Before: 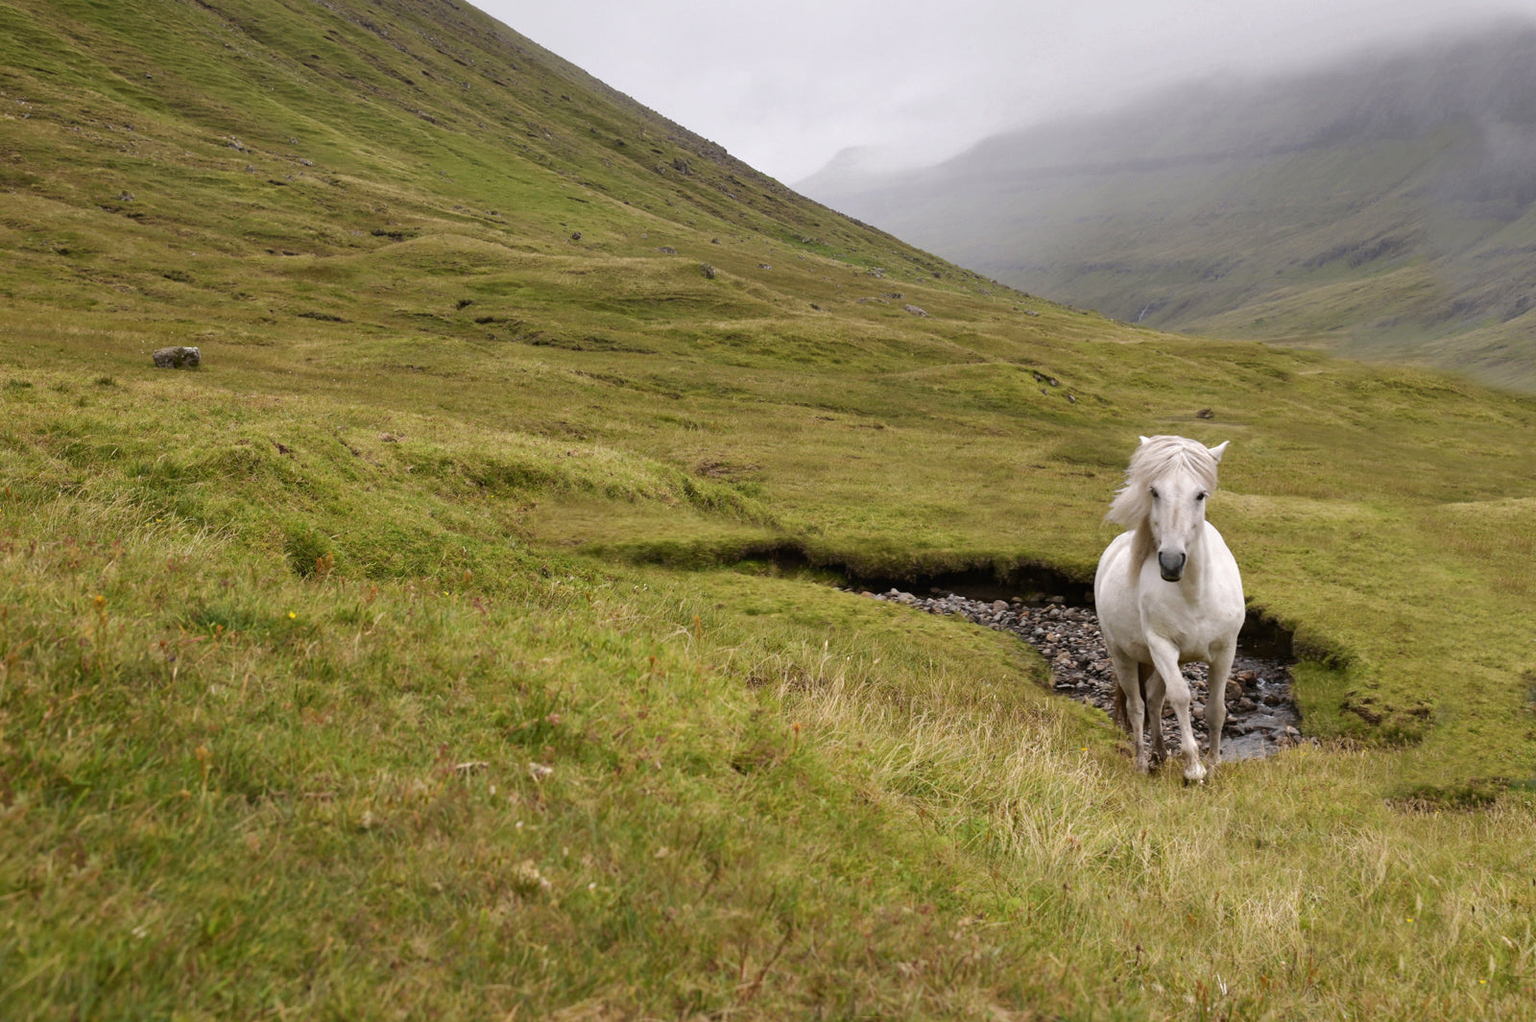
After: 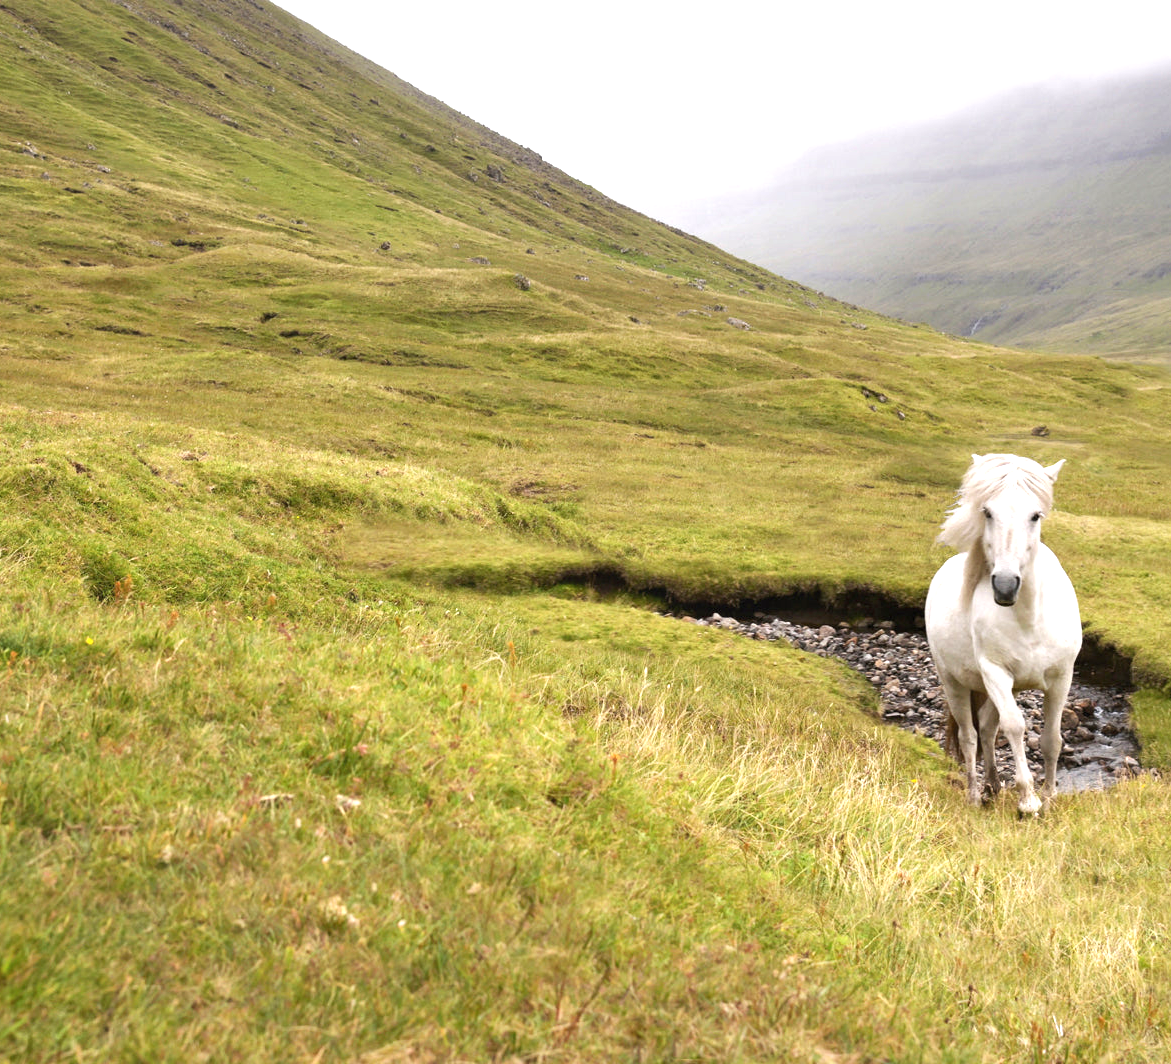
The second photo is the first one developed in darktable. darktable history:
crop: left 13.443%, right 13.31%
exposure: black level correction 0, exposure 1 EV, compensate highlight preservation false
